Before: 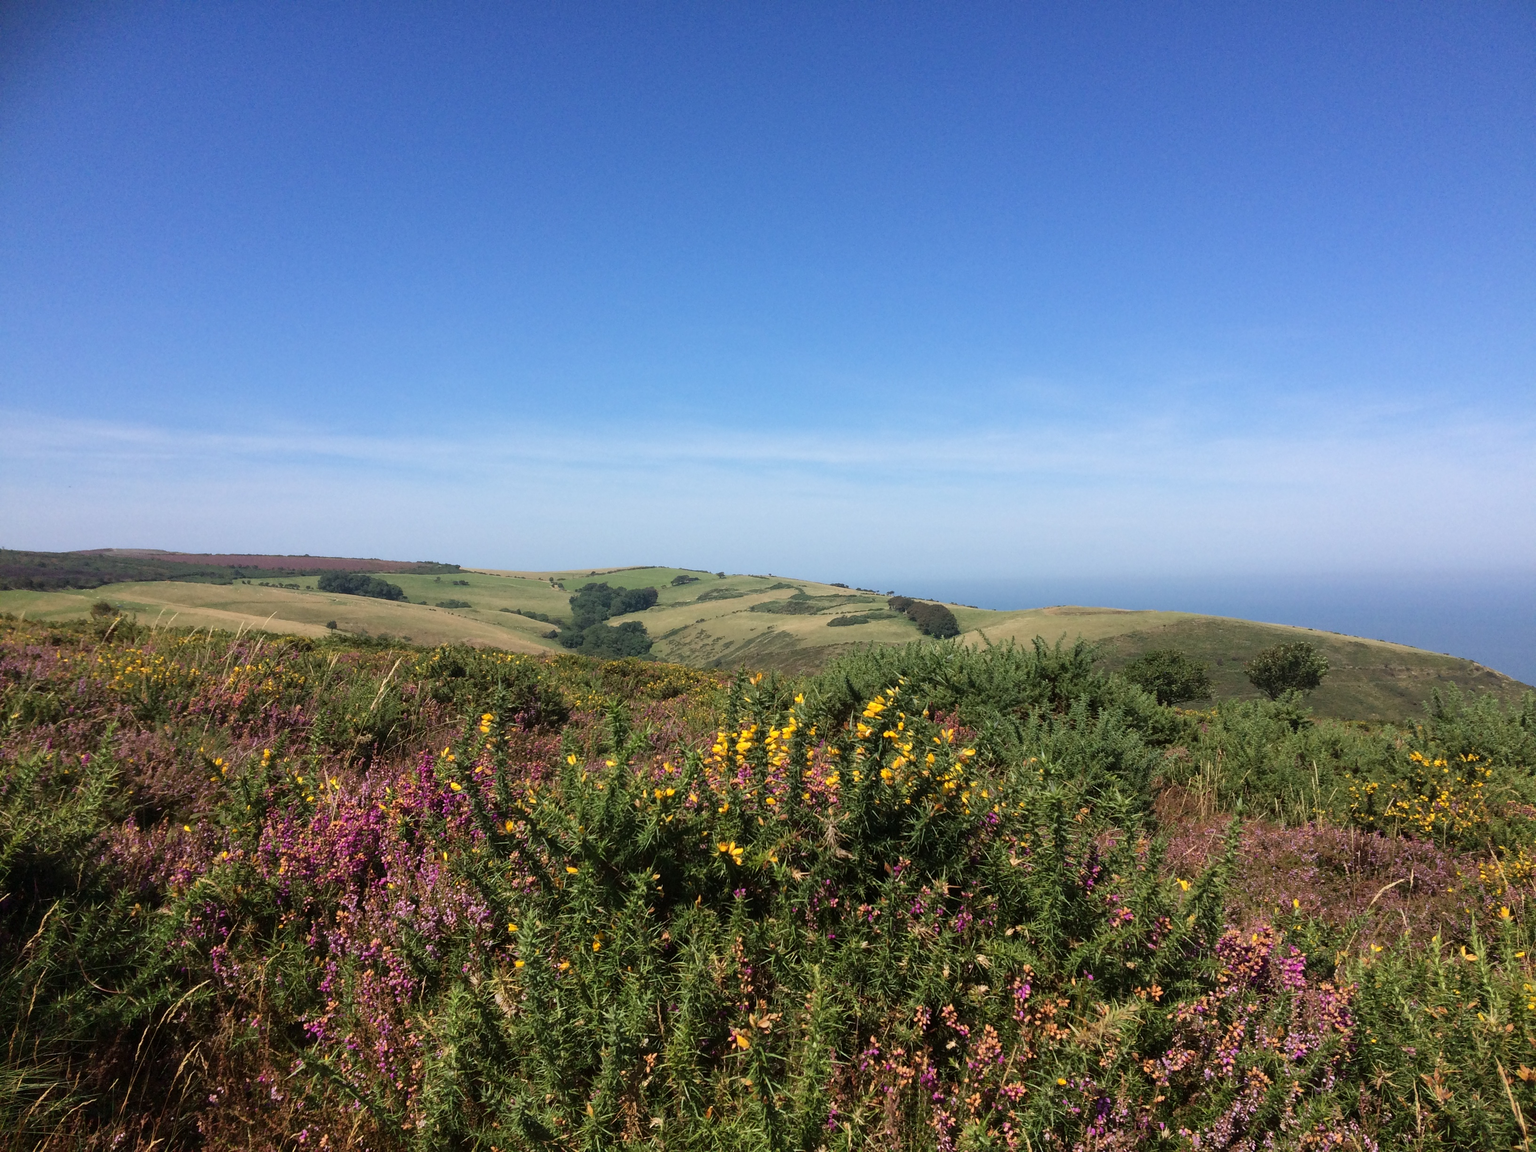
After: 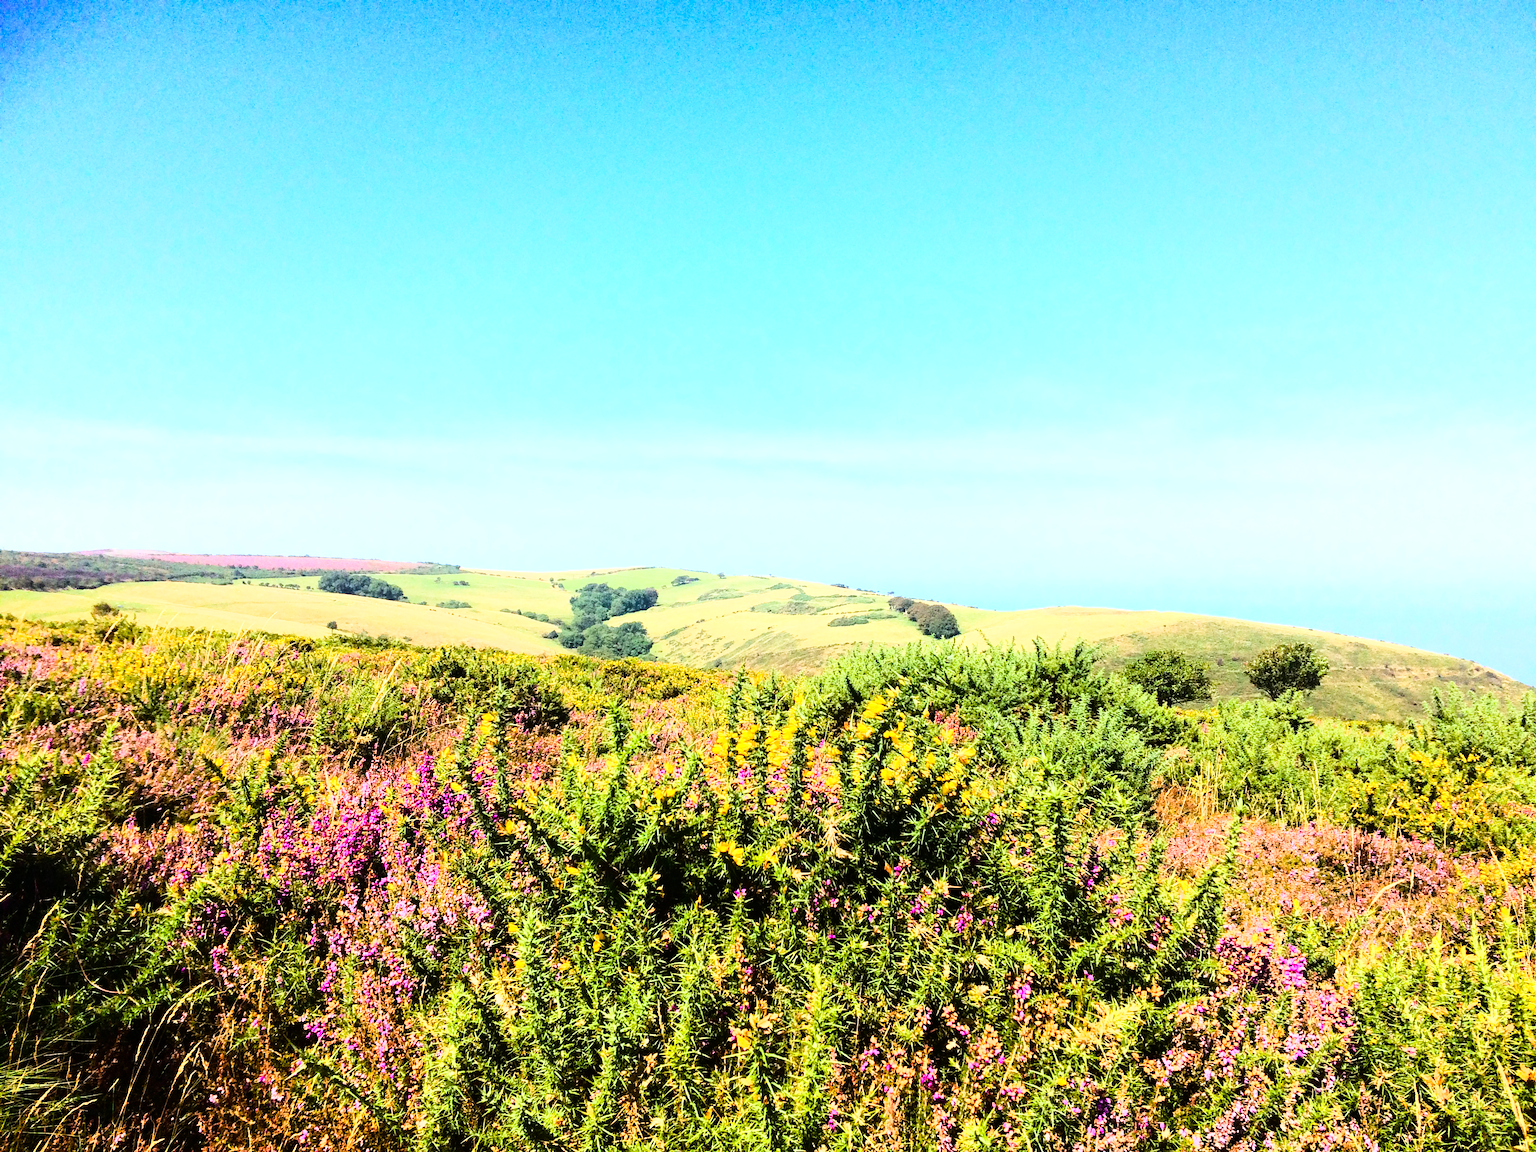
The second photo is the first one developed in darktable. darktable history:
exposure: exposure 0.566 EV, compensate highlight preservation false
rgb curve: curves: ch0 [(0, 0) (0.21, 0.15) (0.24, 0.21) (0.5, 0.75) (0.75, 0.96) (0.89, 0.99) (1, 1)]; ch1 [(0, 0.02) (0.21, 0.13) (0.25, 0.2) (0.5, 0.67) (0.75, 0.9) (0.89, 0.97) (1, 1)]; ch2 [(0, 0.02) (0.21, 0.13) (0.25, 0.2) (0.5, 0.67) (0.75, 0.9) (0.89, 0.97) (1, 1)], compensate middle gray true
contrast brightness saturation: contrast 0.05
color balance rgb: linear chroma grading › shadows -2.2%, linear chroma grading › highlights -15%, linear chroma grading › global chroma -10%, linear chroma grading › mid-tones -10%, perceptual saturation grading › global saturation 45%, perceptual saturation grading › highlights -50%, perceptual saturation grading › shadows 30%, perceptual brilliance grading › global brilliance 18%, global vibrance 45%
